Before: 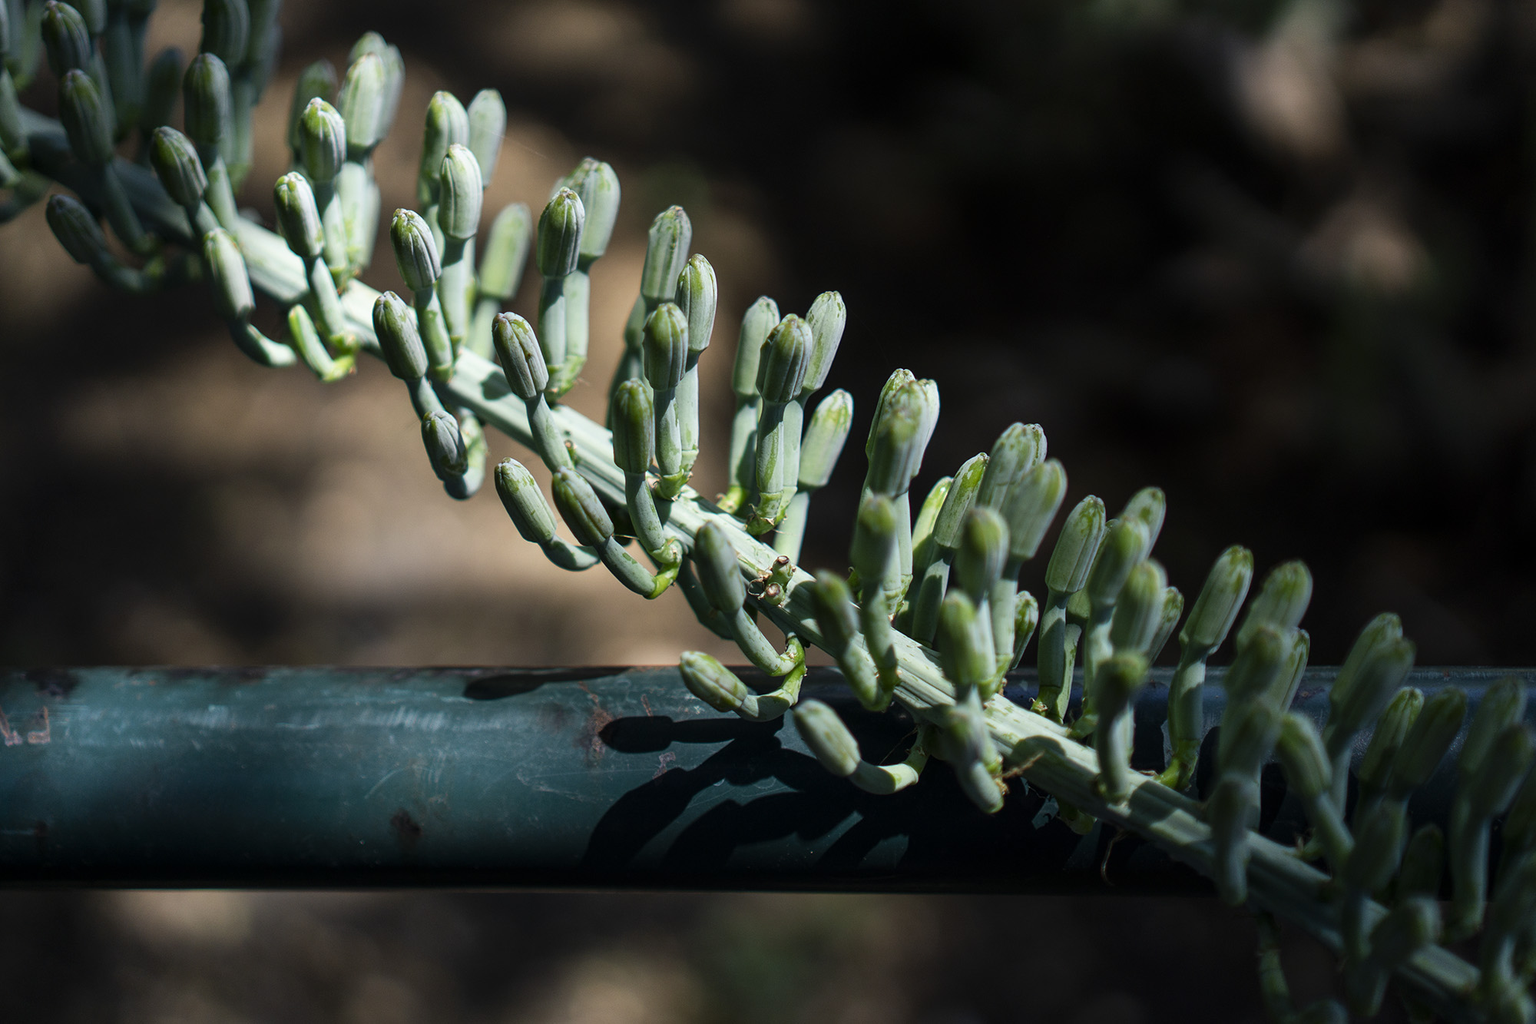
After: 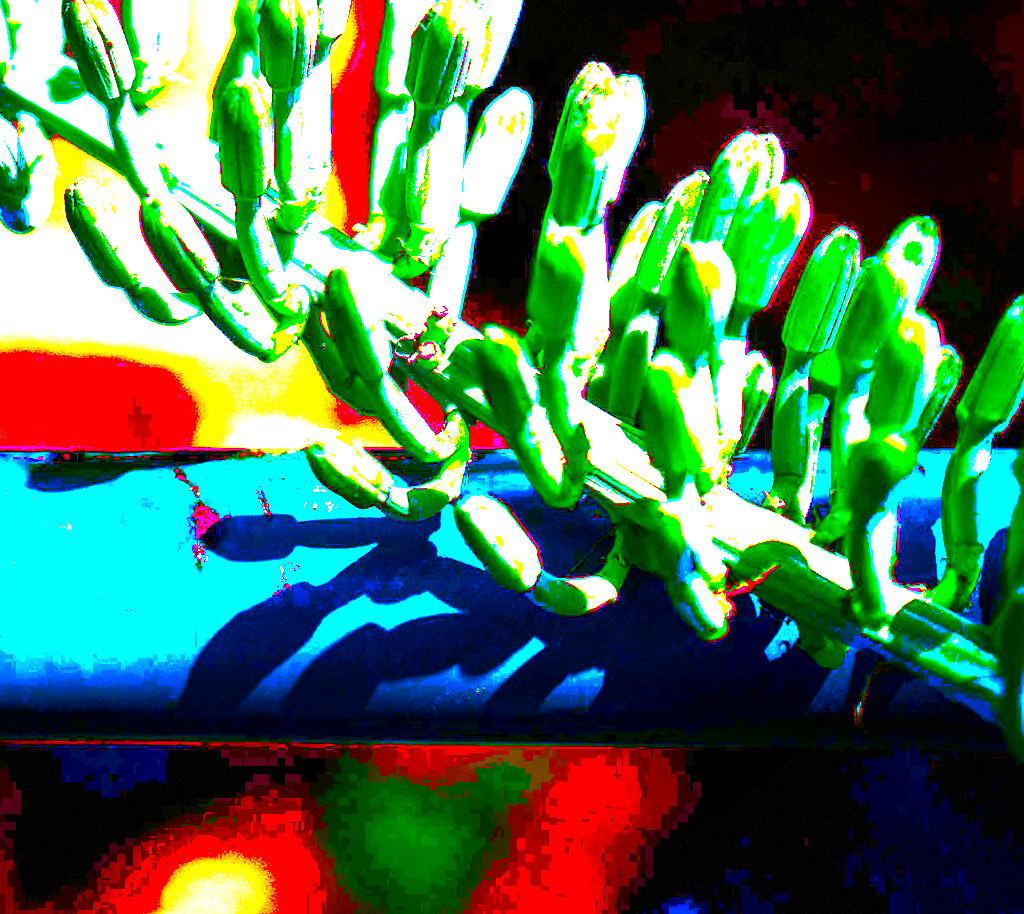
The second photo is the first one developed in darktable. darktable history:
exposure: black level correction 0.1, exposure 3.067 EV, compensate highlight preservation false
contrast brightness saturation: contrast 0.099, brightness 0.022, saturation 0.023
vignetting: saturation -0.02, dithering 8-bit output
crop and rotate: left 28.979%, top 31.372%, right 19.808%
